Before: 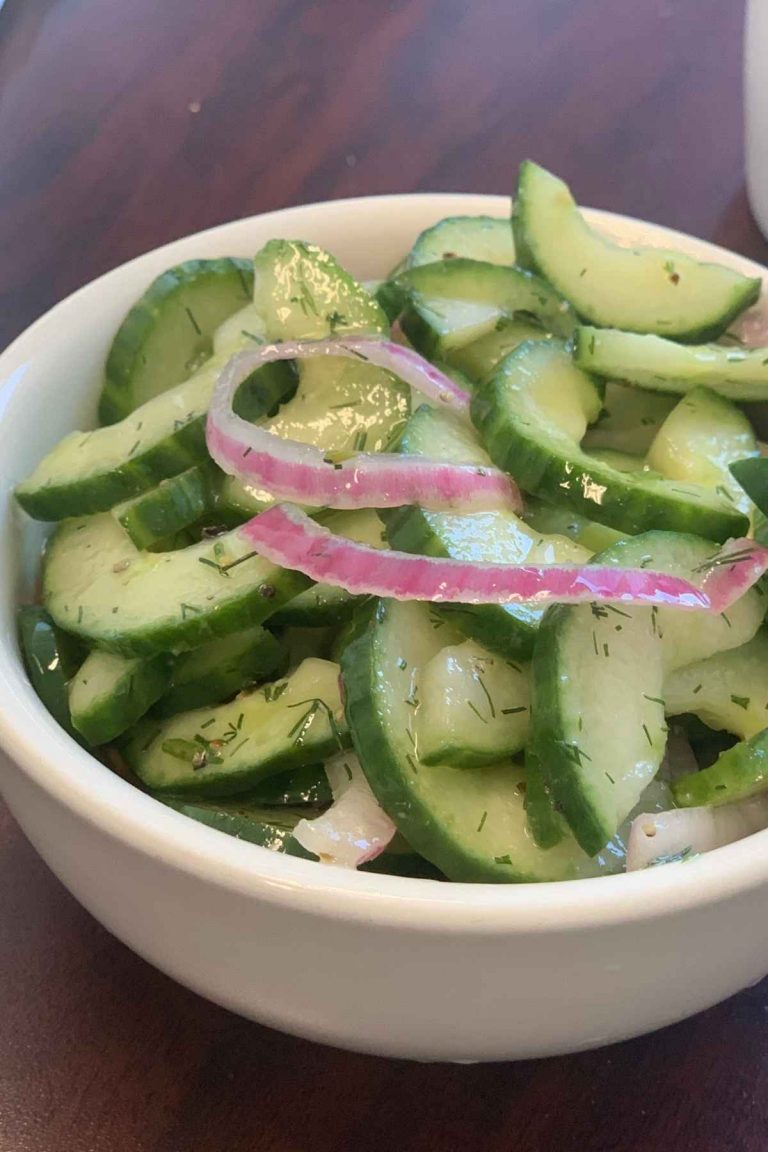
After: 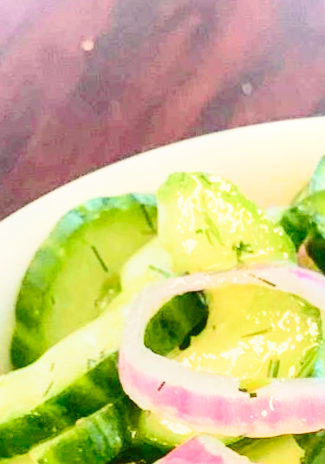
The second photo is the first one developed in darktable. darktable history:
base curve: curves: ch0 [(0, 0) (0.036, 0.037) (0.121, 0.228) (0.46, 0.76) (0.859, 0.983) (1, 1)], preserve colors none
rotate and perspective: rotation -3.52°, crop left 0.036, crop right 0.964, crop top 0.081, crop bottom 0.919
local contrast: on, module defaults
white balance: red 1.029, blue 0.92
crop and rotate: left 10.817%, top 0.062%, right 47.194%, bottom 53.626%
tone curve: curves: ch0 [(0, 0.023) (0.132, 0.075) (0.251, 0.186) (0.463, 0.461) (0.662, 0.757) (0.854, 0.909) (1, 0.973)]; ch1 [(0, 0) (0.447, 0.411) (0.483, 0.469) (0.498, 0.496) (0.518, 0.514) (0.561, 0.579) (0.604, 0.645) (0.669, 0.73) (0.819, 0.93) (1, 1)]; ch2 [(0, 0) (0.307, 0.315) (0.425, 0.438) (0.483, 0.477) (0.503, 0.503) (0.526, 0.534) (0.567, 0.569) (0.617, 0.674) (0.703, 0.797) (0.985, 0.966)], color space Lab, independent channels
exposure: exposure 0.426 EV, compensate highlight preservation false
